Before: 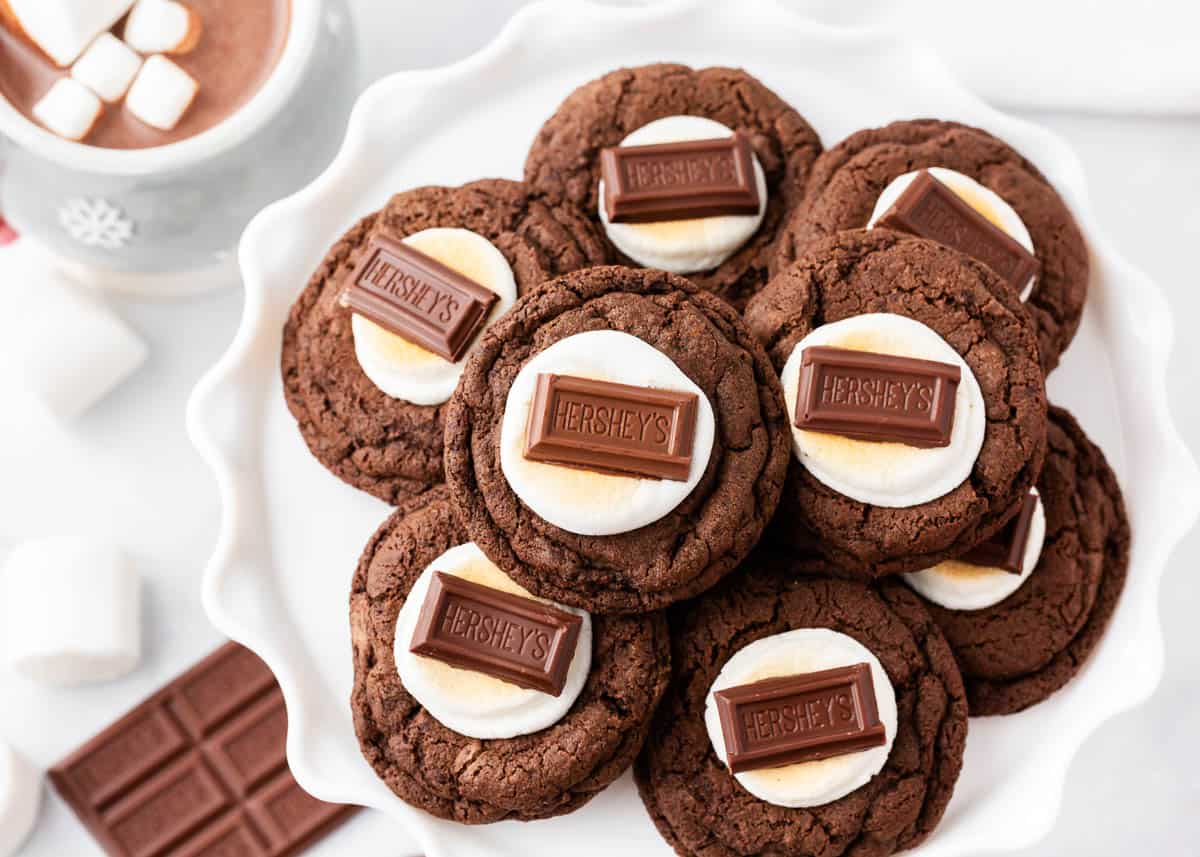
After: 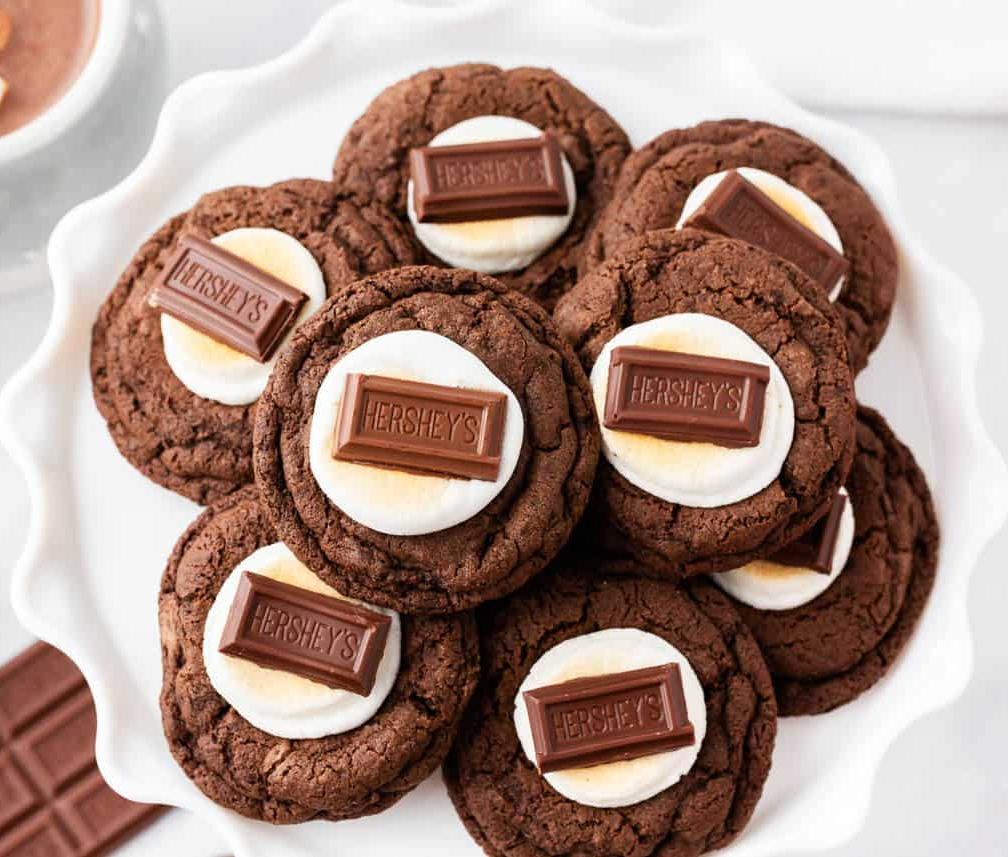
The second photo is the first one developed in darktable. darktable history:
crop: left 15.947%
